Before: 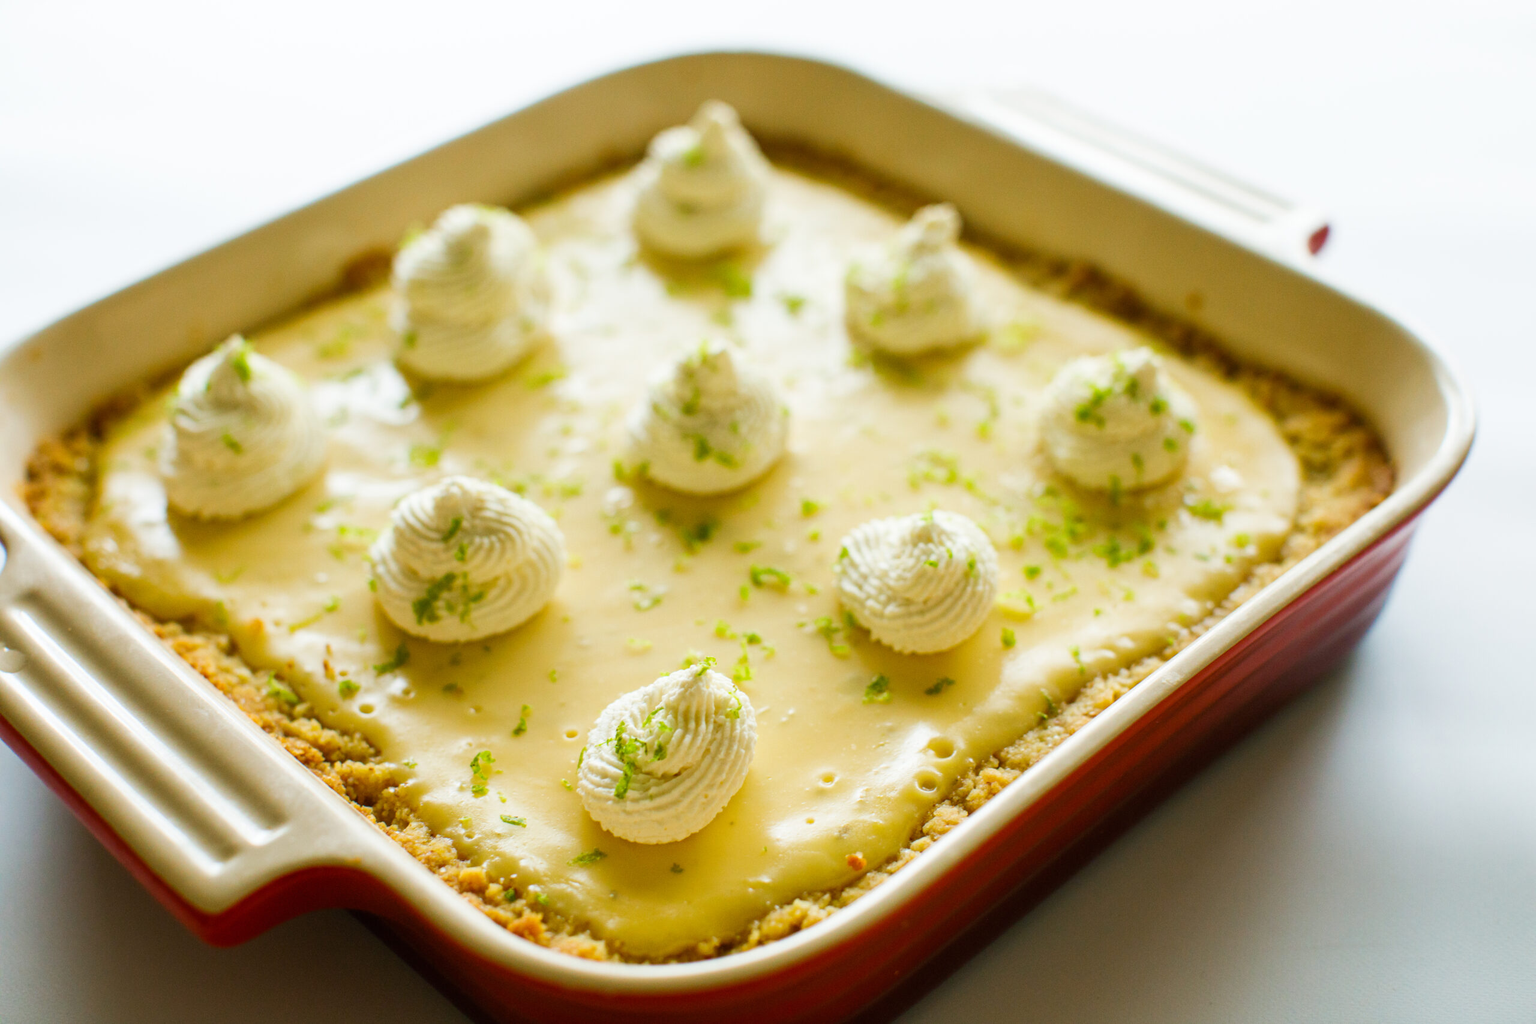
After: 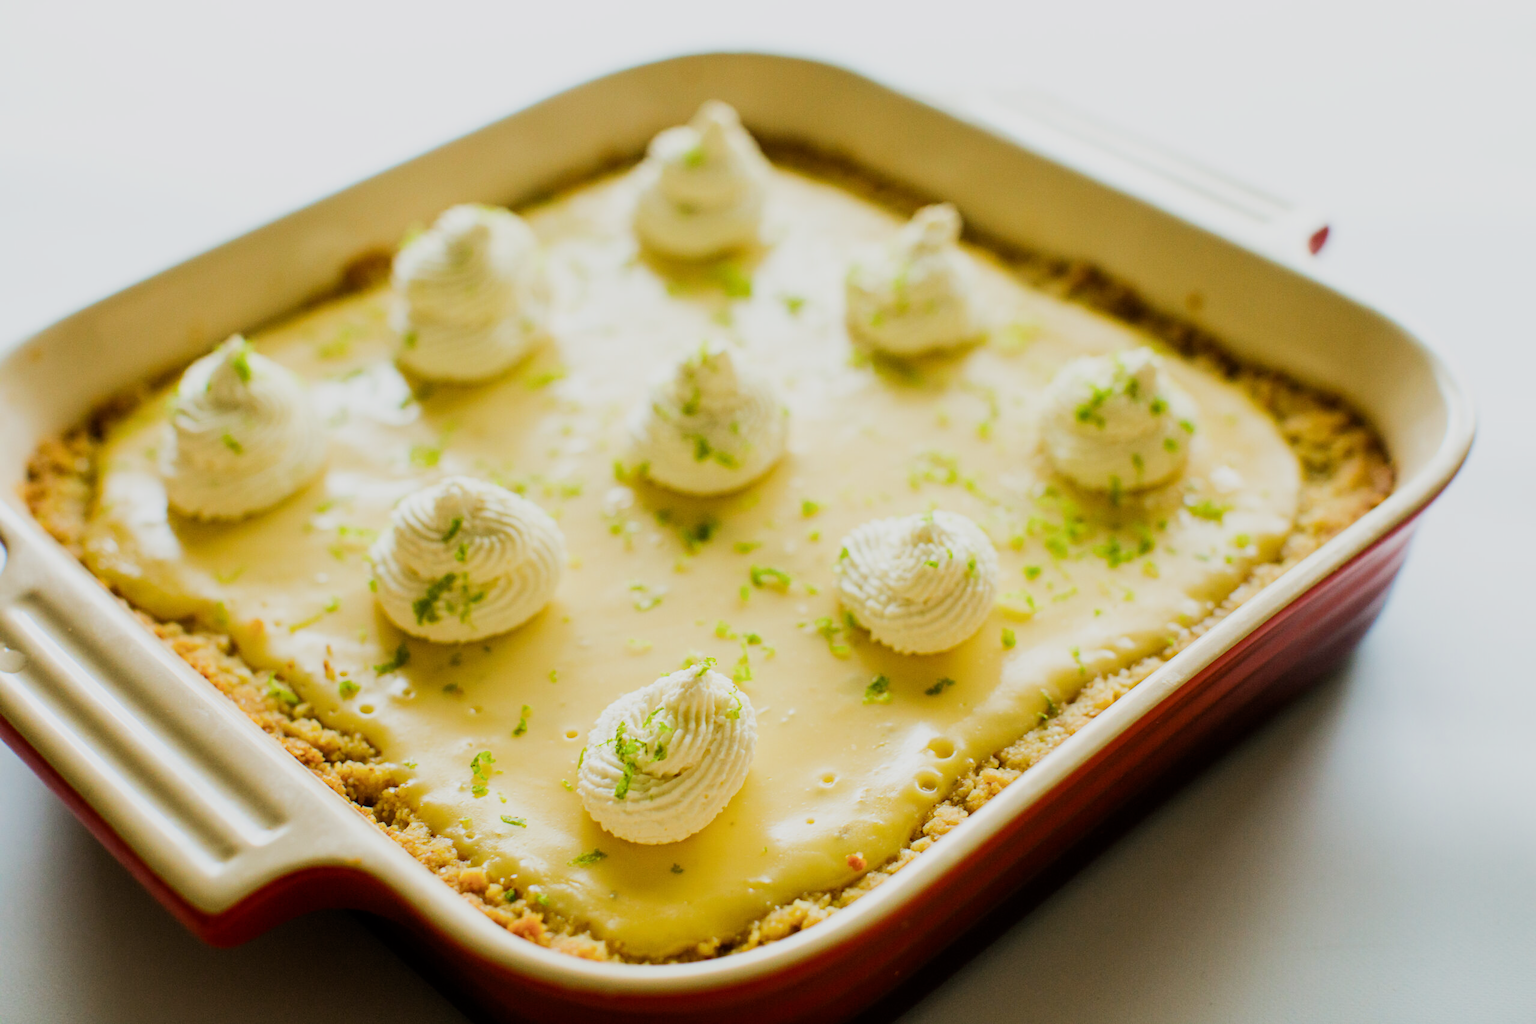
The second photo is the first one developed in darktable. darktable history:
tone equalizer: -8 EV -0.417 EV, -7 EV -0.389 EV, -6 EV -0.333 EV, -5 EV -0.222 EV, -3 EV 0.222 EV, -2 EV 0.333 EV, -1 EV 0.389 EV, +0 EV 0.417 EV, edges refinement/feathering 500, mask exposure compensation -1.57 EV, preserve details no
filmic rgb: black relative exposure -7.65 EV, white relative exposure 4.56 EV, hardness 3.61
